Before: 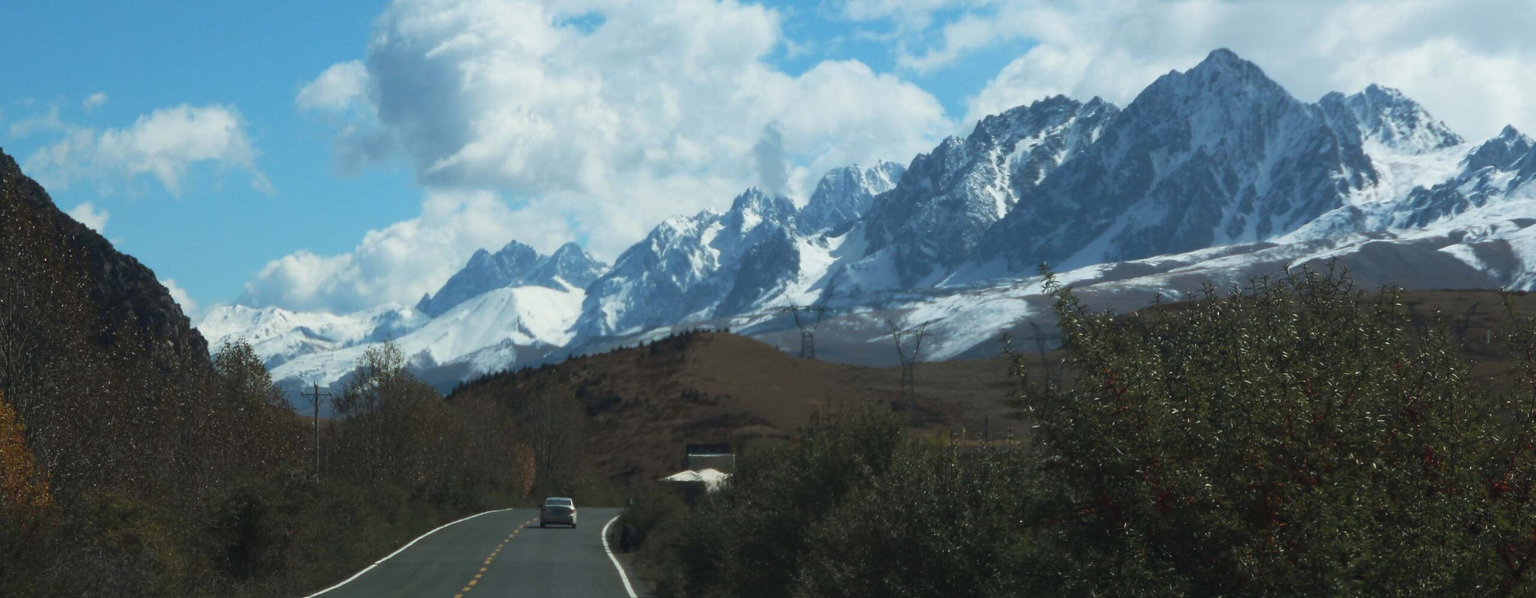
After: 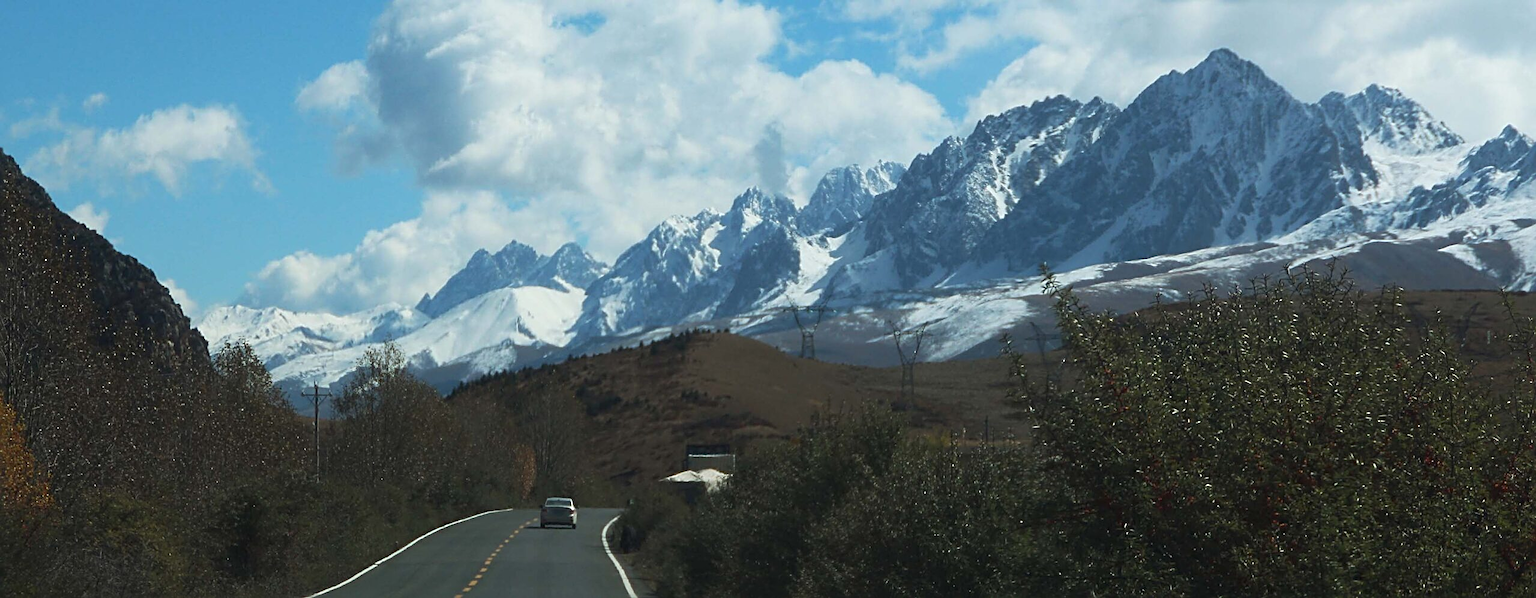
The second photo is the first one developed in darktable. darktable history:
sharpen: radius 2.794, amount 0.727
